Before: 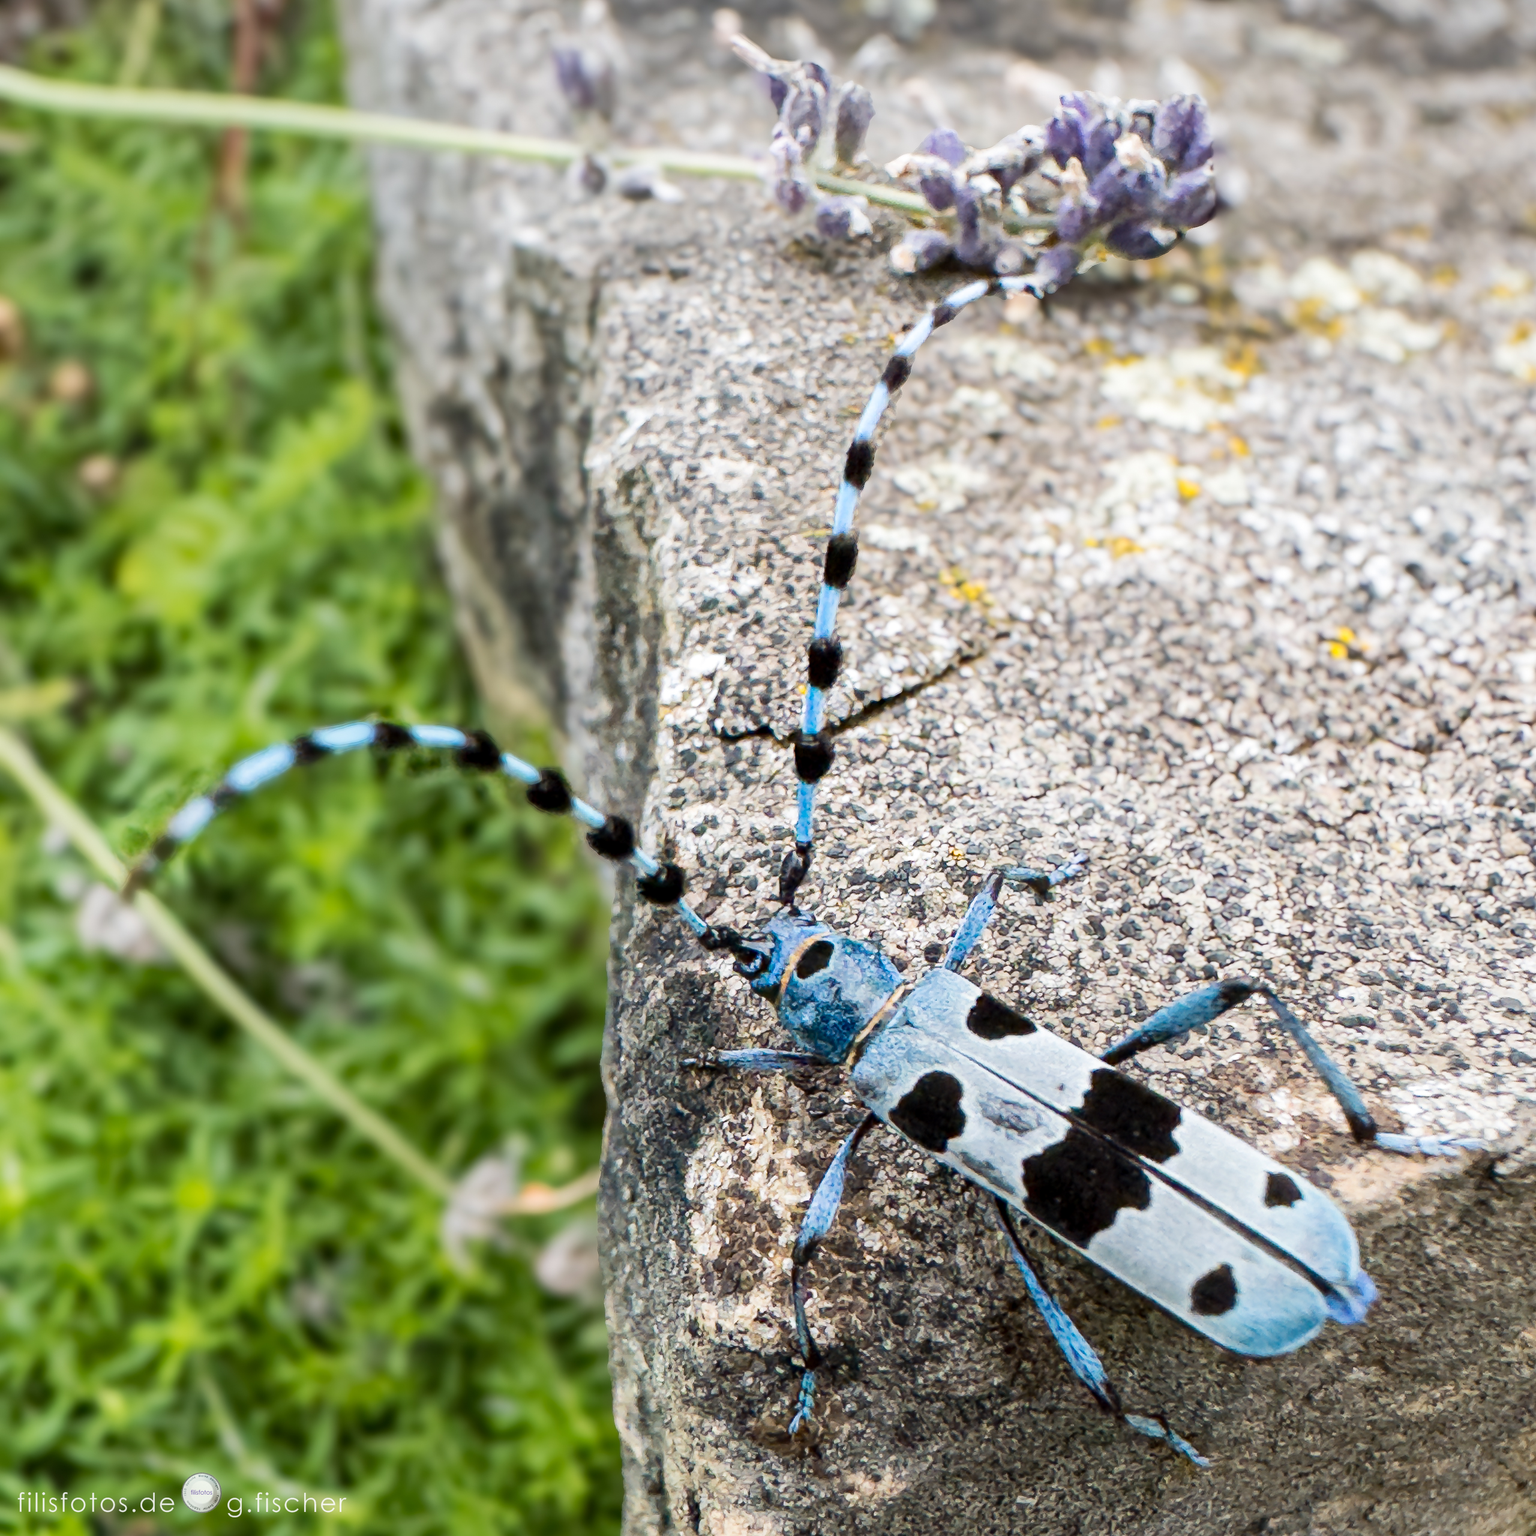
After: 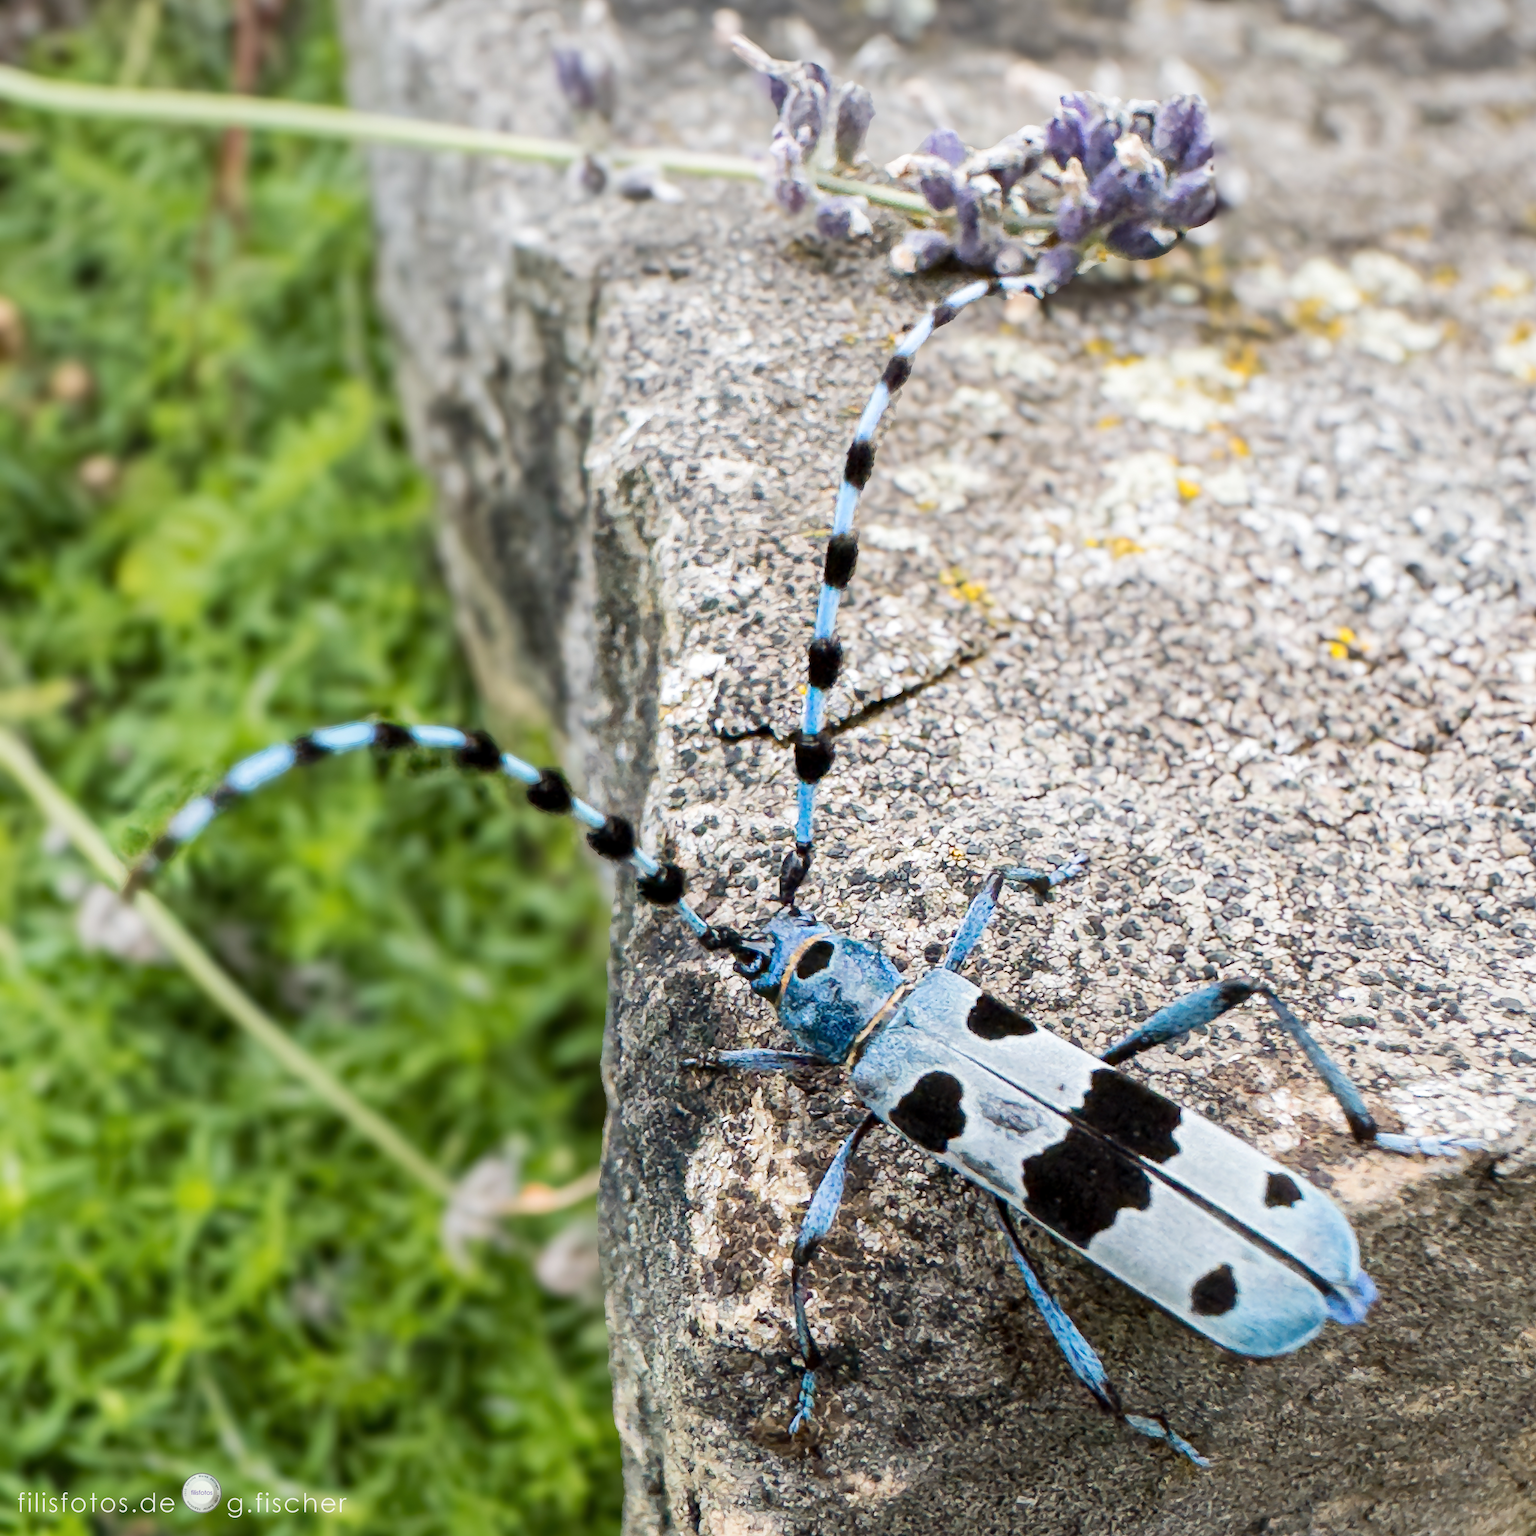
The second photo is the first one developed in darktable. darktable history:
color correction: highlights b* -0.044, saturation 0.979
